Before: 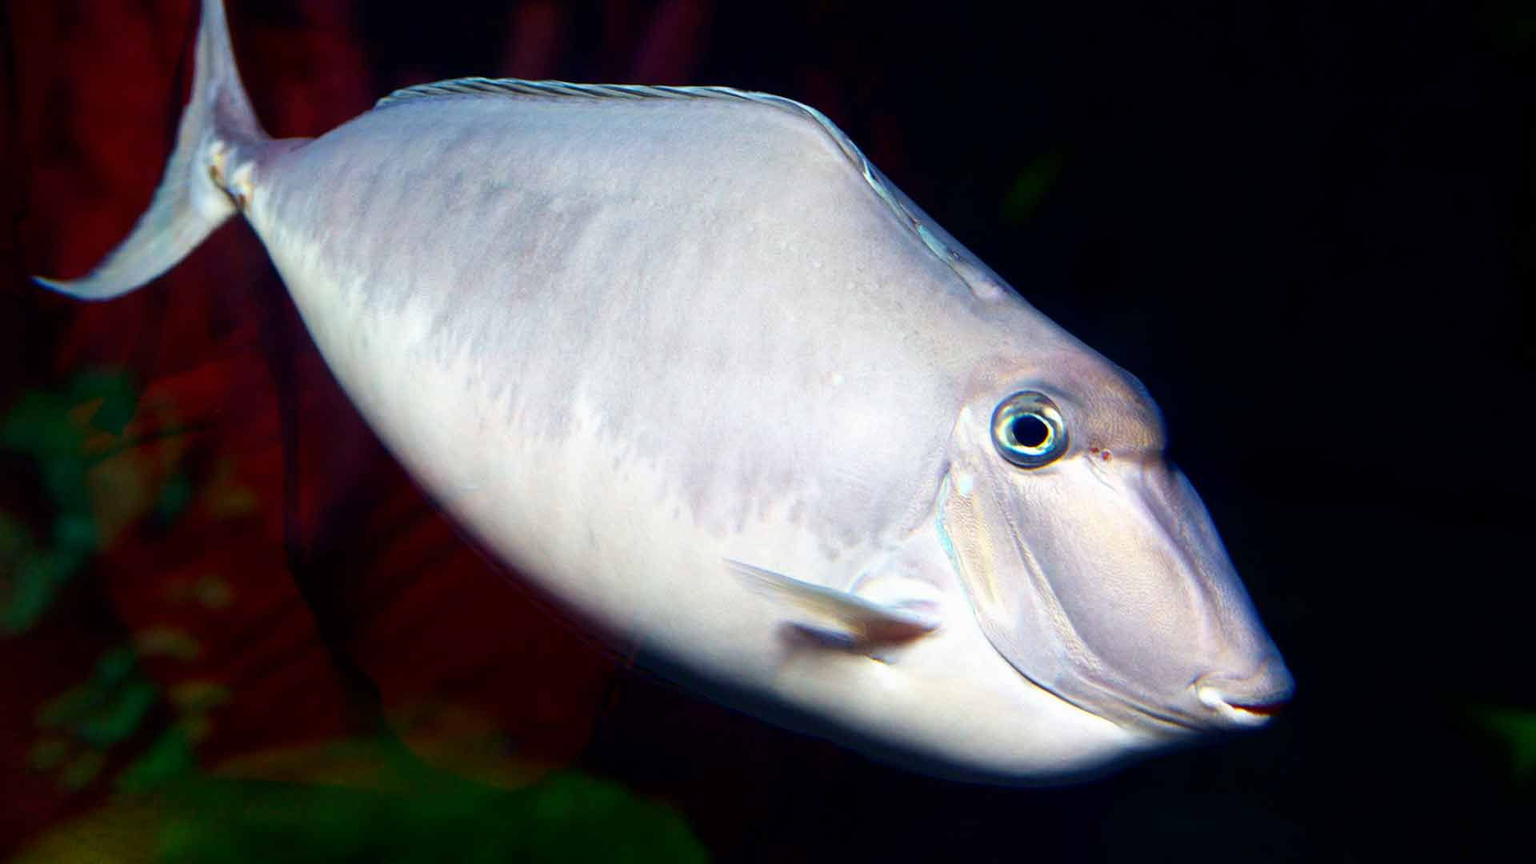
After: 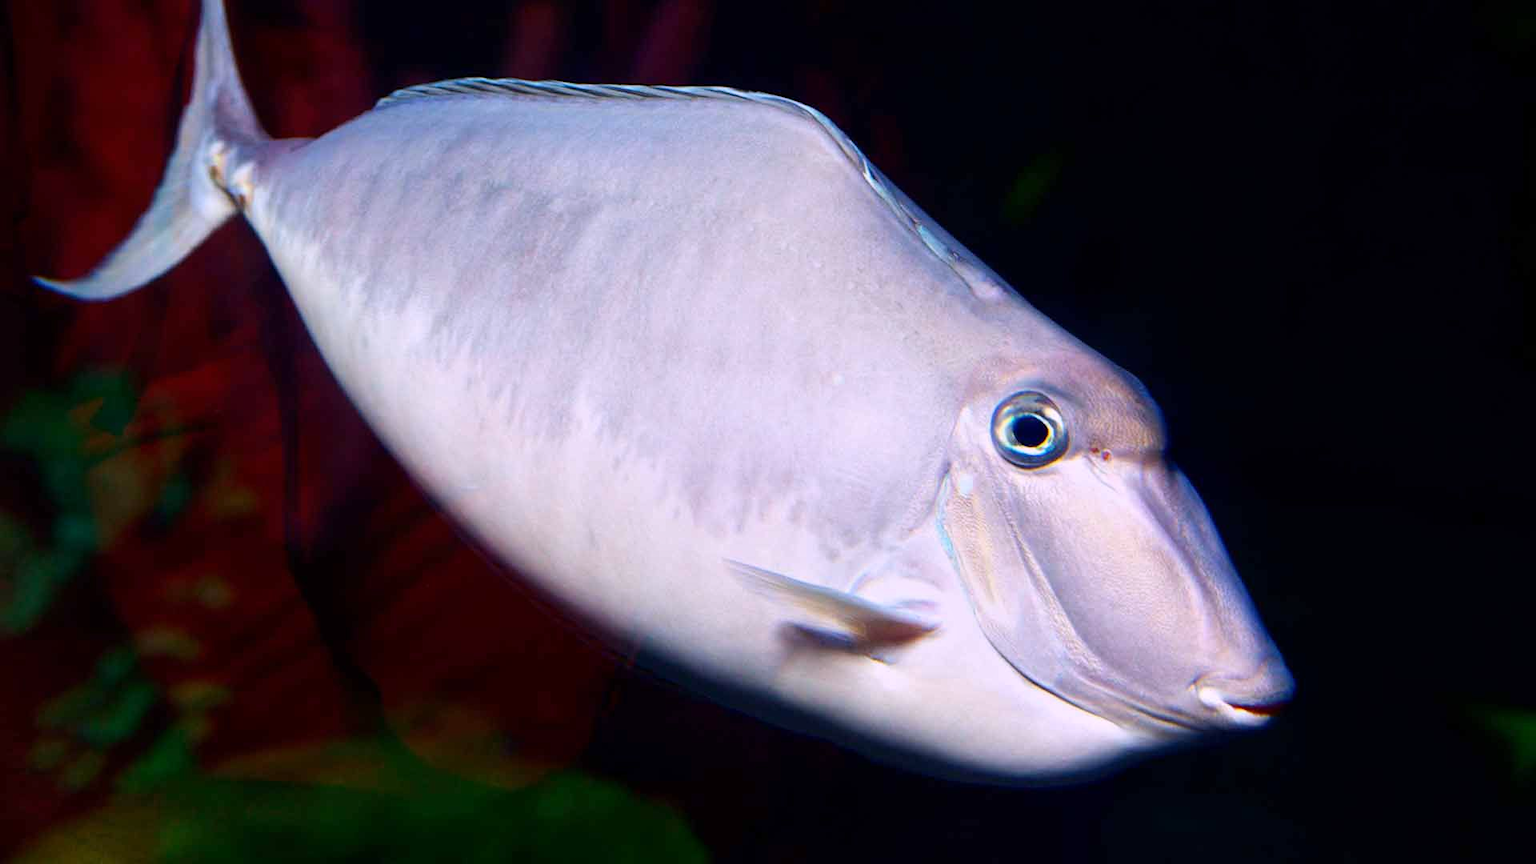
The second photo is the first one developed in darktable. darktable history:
tone equalizer: -8 EV -0.002 EV, -7 EV 0.005 EV, -6 EV -0.009 EV, -5 EV 0.011 EV, -4 EV -0.012 EV, -3 EV 0.007 EV, -2 EV -0.062 EV, -1 EV -0.293 EV, +0 EV -0.582 EV, smoothing diameter 2%, edges refinement/feathering 20, mask exposure compensation -1.57 EV, filter diffusion 5
white balance: red 1.066, blue 1.119
